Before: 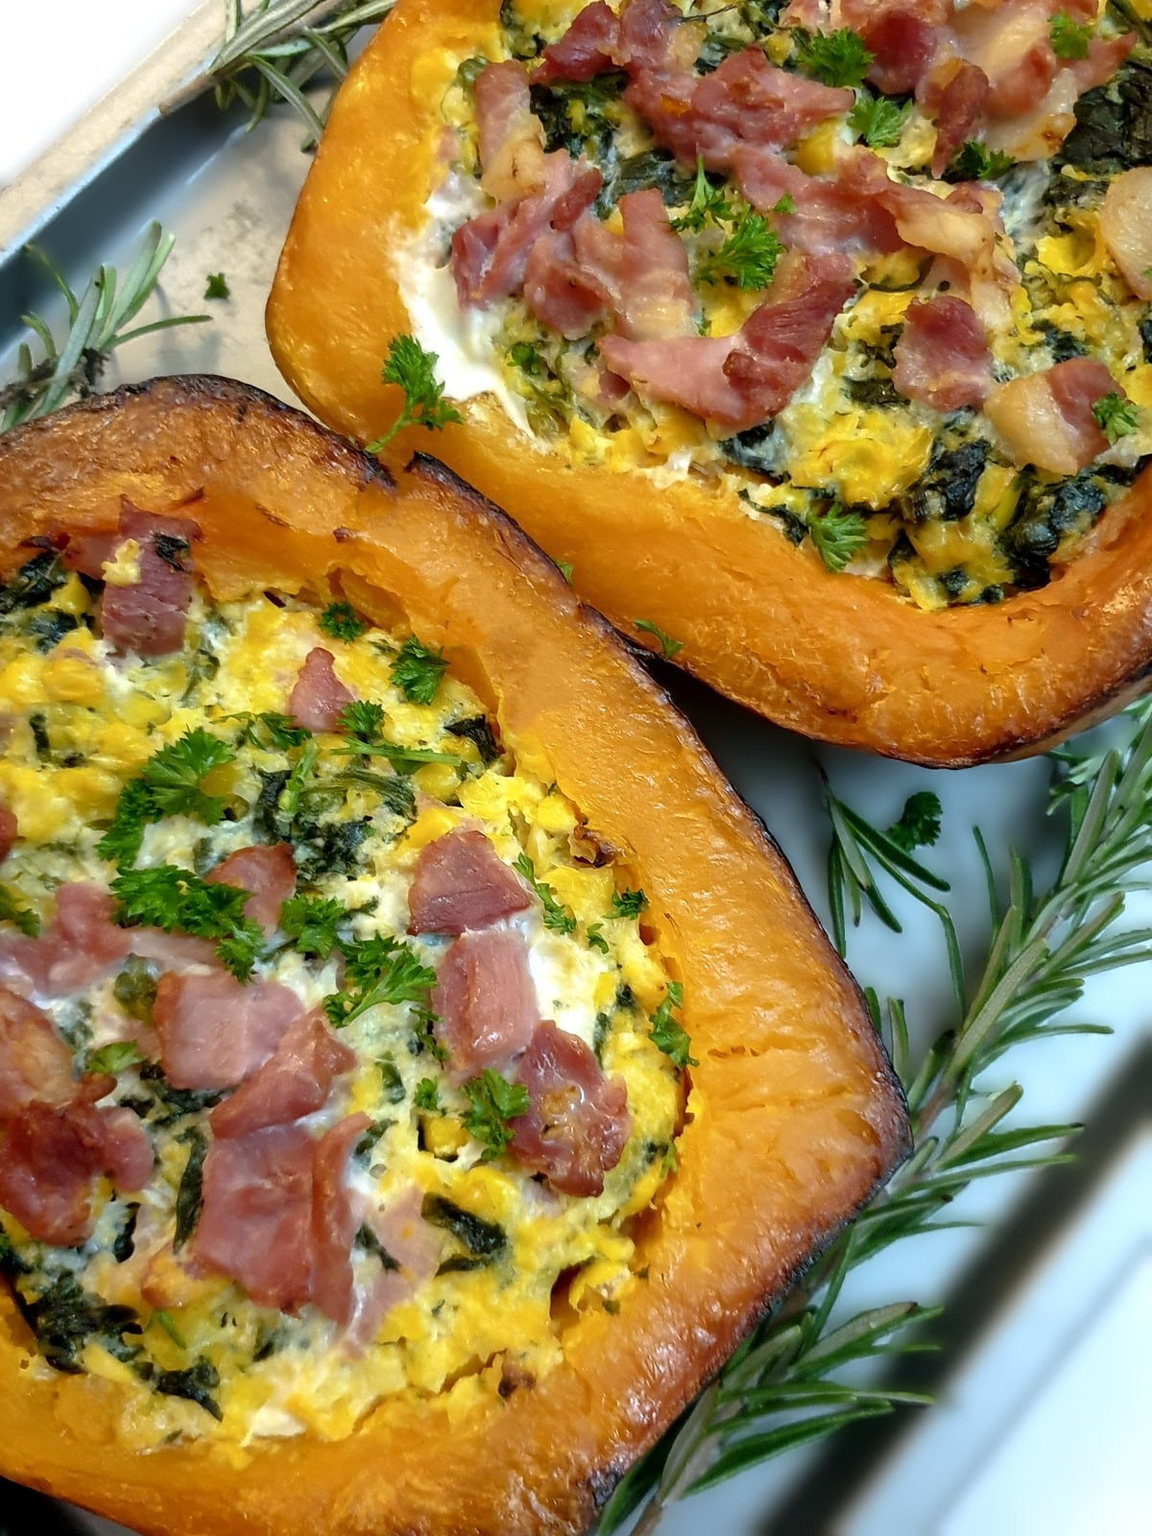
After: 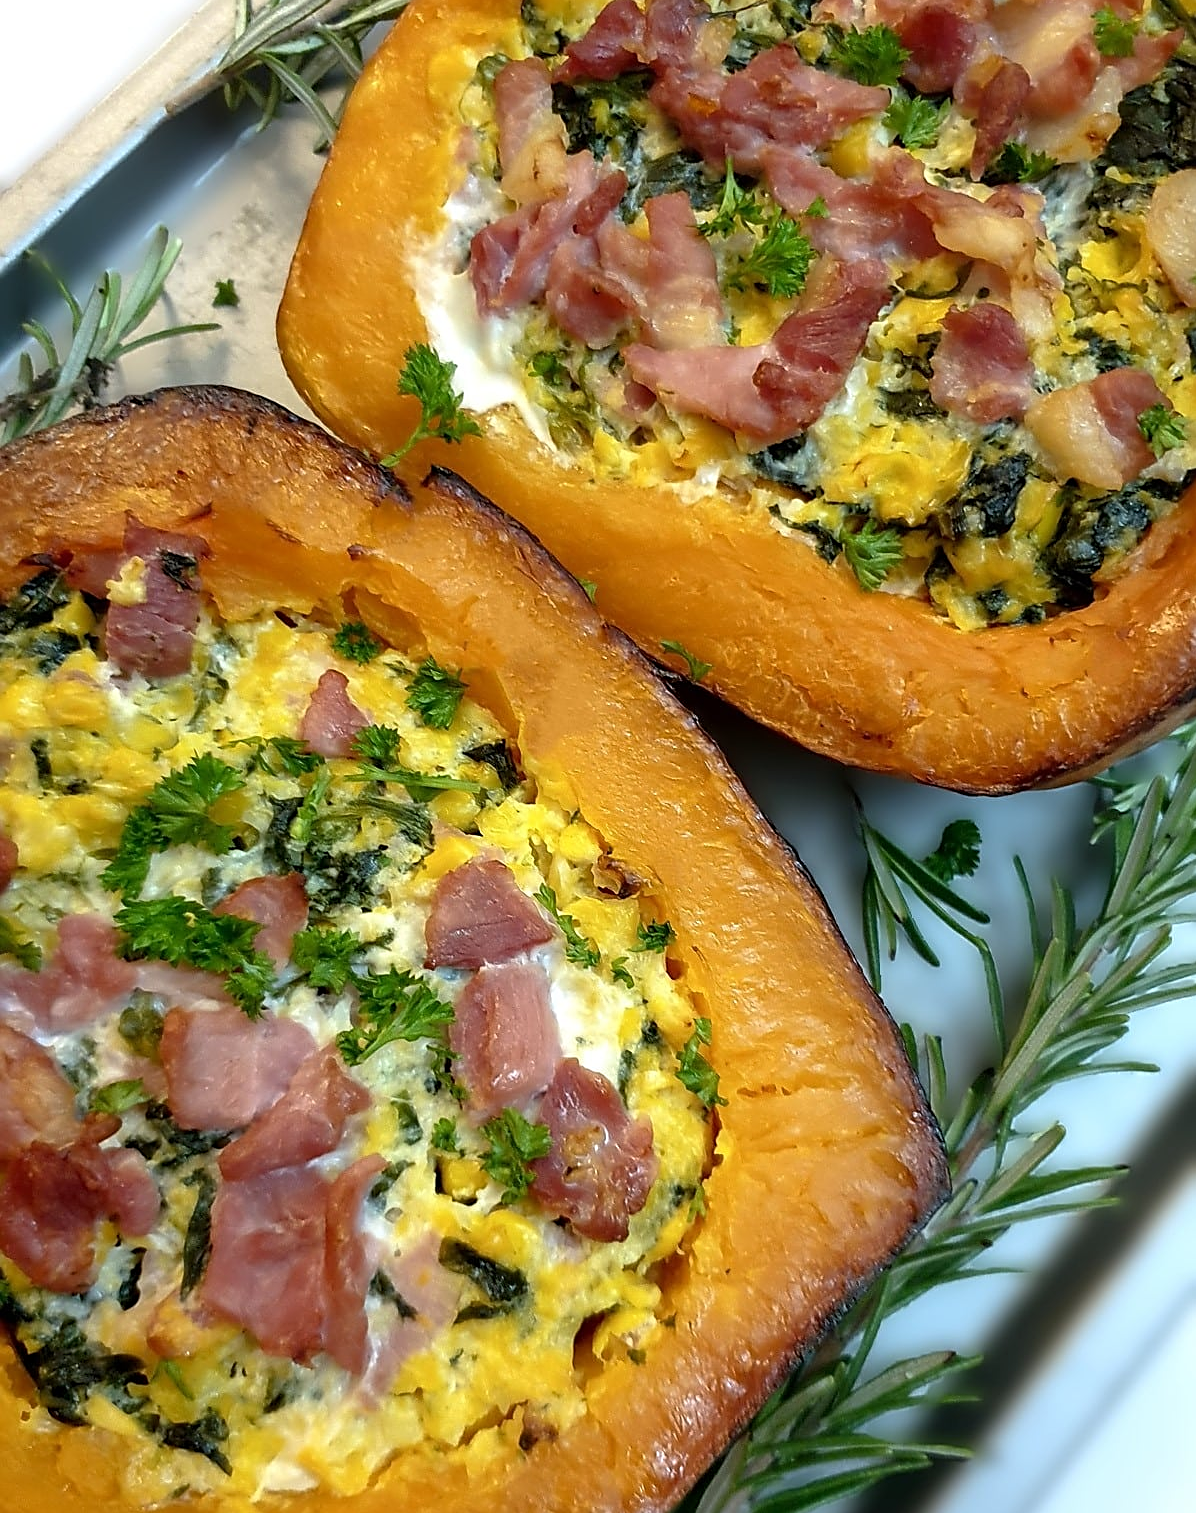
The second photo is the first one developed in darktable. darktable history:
crop: top 0.365%, right 0.261%, bottom 5.059%
sharpen: amount 0.547
